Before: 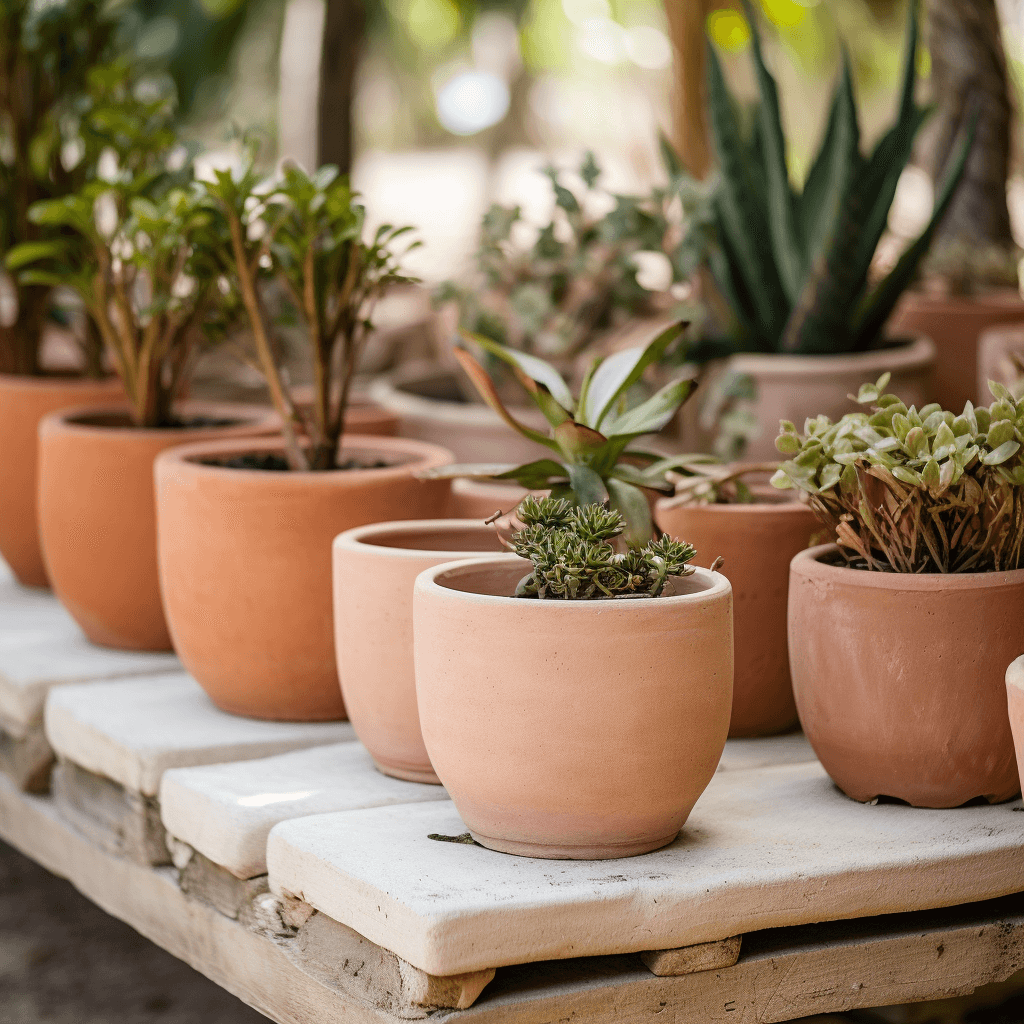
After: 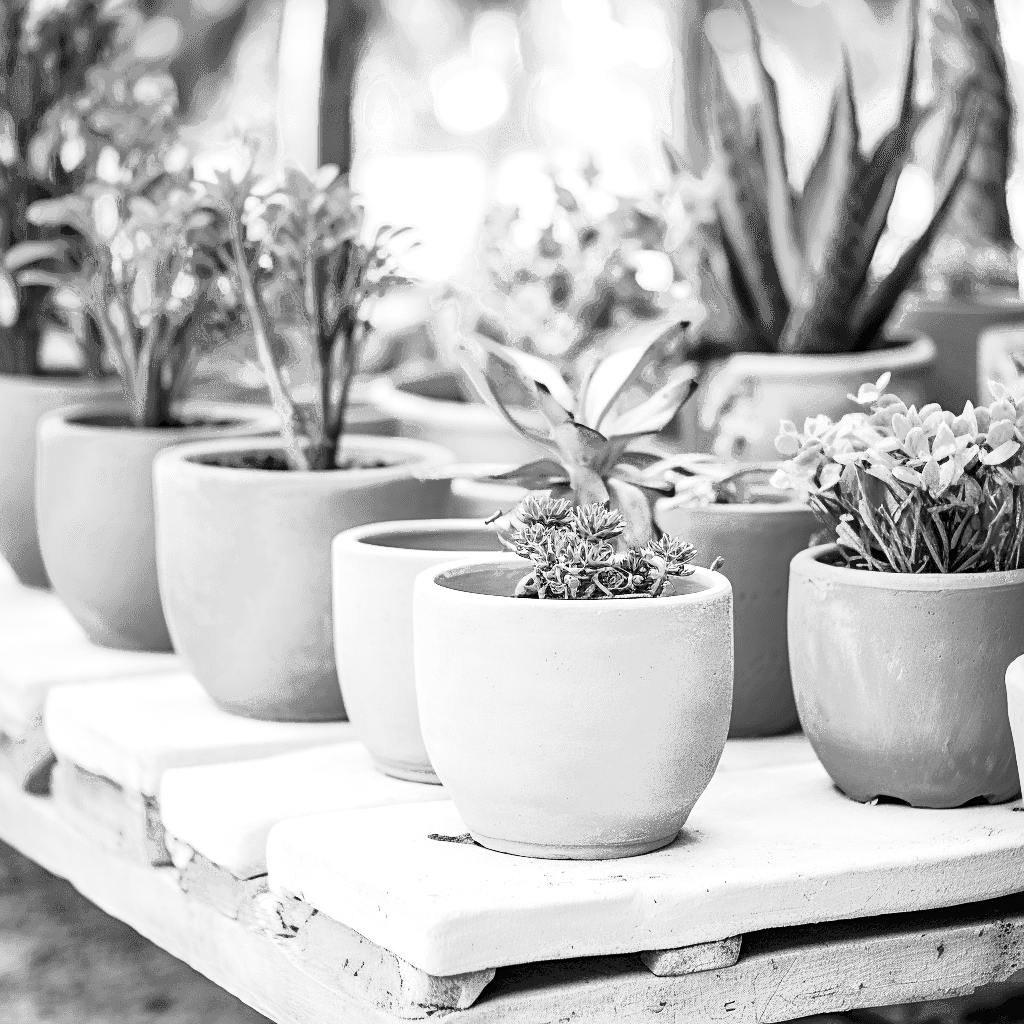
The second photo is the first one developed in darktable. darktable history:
base curve: curves: ch0 [(0, 0) (0.028, 0.03) (0.121, 0.232) (0.46, 0.748) (0.859, 0.968) (1, 1)], preserve colors none
exposure: black level correction 0.001, exposure 1.84 EV, compensate highlight preservation false
color balance: output saturation 120%
color zones: curves: ch0 [(0.11, 0.396) (0.195, 0.36) (0.25, 0.5) (0.303, 0.412) (0.357, 0.544) (0.75, 0.5) (0.967, 0.328)]; ch1 [(0, 0.468) (0.112, 0.512) (0.202, 0.6) (0.25, 0.5) (0.307, 0.352) (0.357, 0.544) (0.75, 0.5) (0.963, 0.524)]
monochrome: a 26.22, b 42.67, size 0.8
sharpen: amount 0.2
